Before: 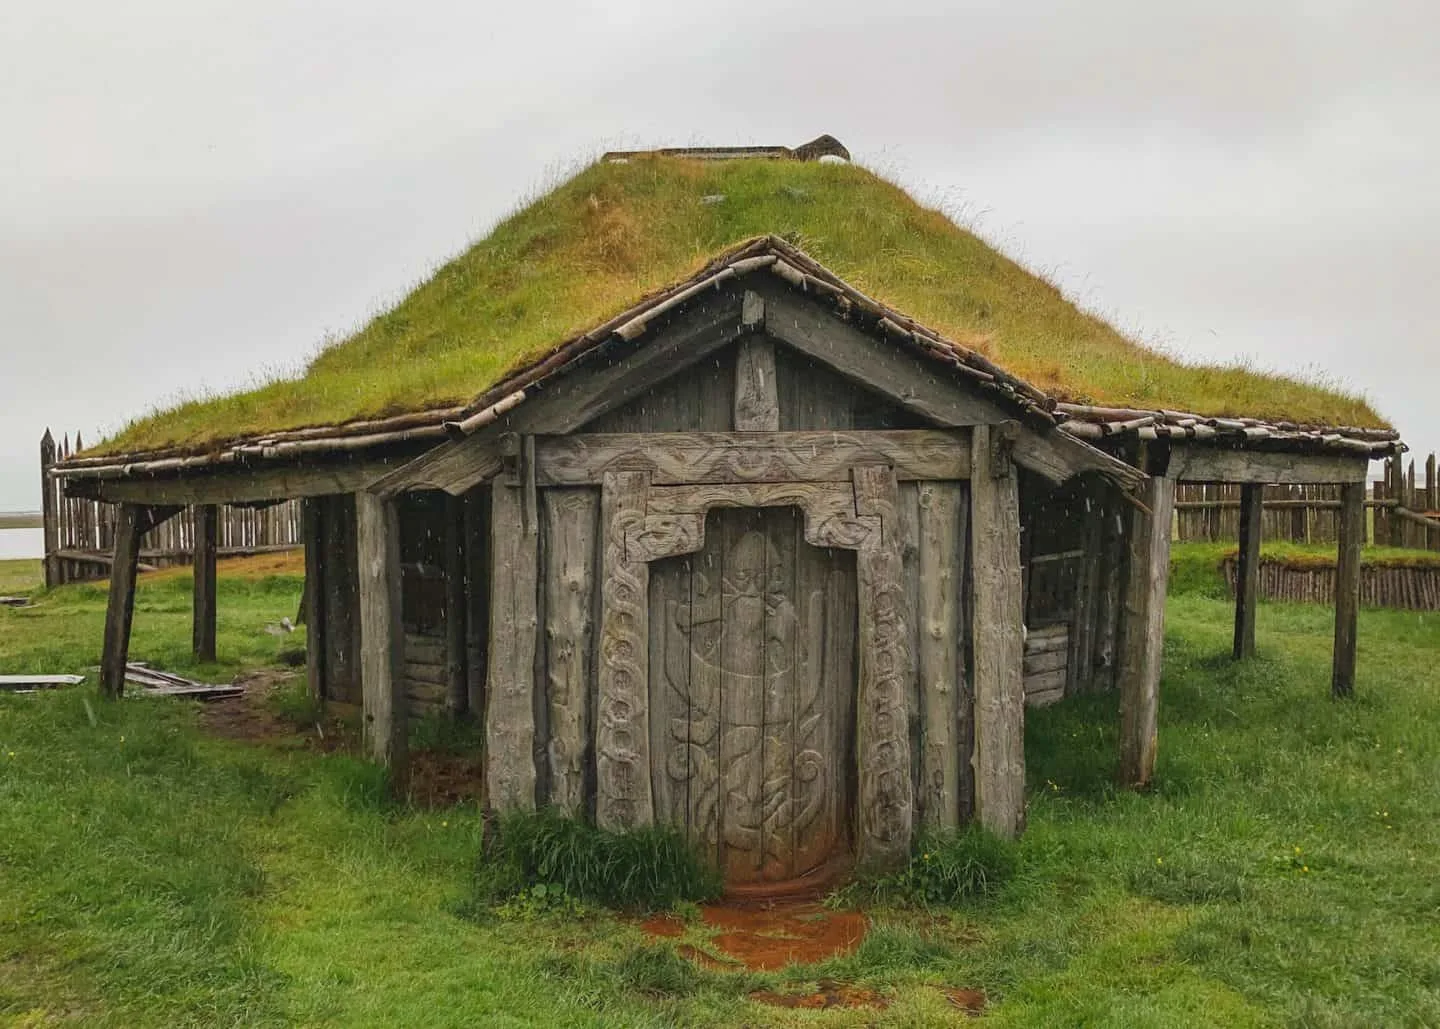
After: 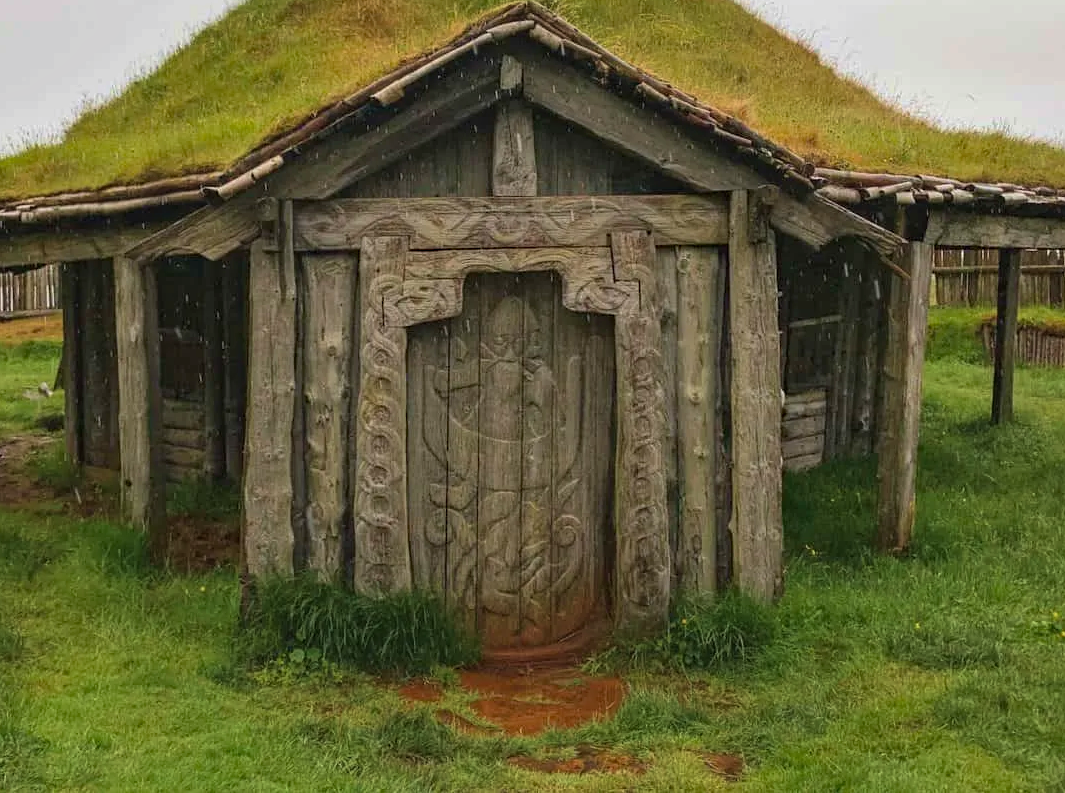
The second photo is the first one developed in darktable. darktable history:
haze removal: compatibility mode true, adaptive false
crop: left 16.871%, top 22.857%, right 9.116%
velvia: on, module defaults
